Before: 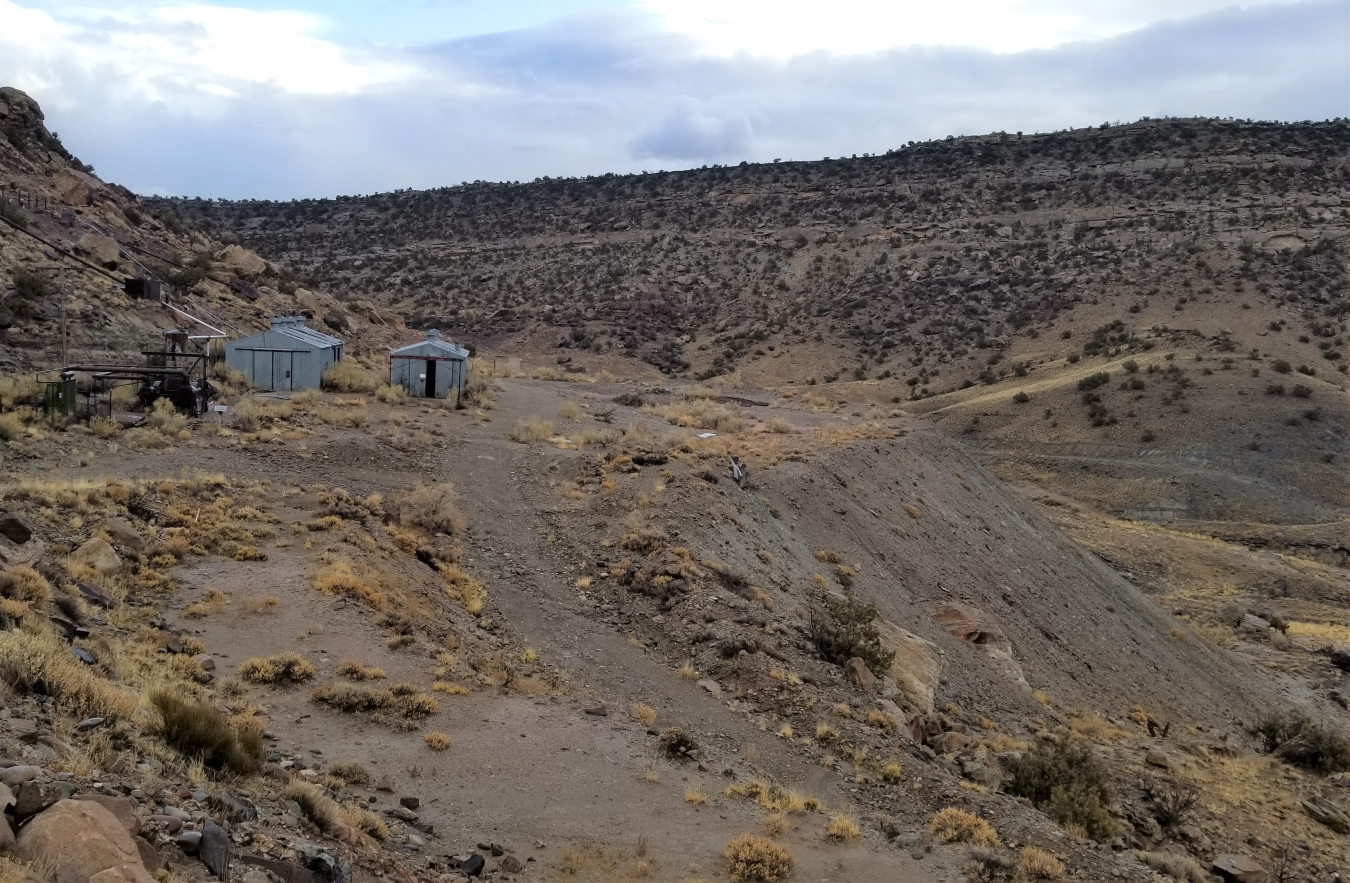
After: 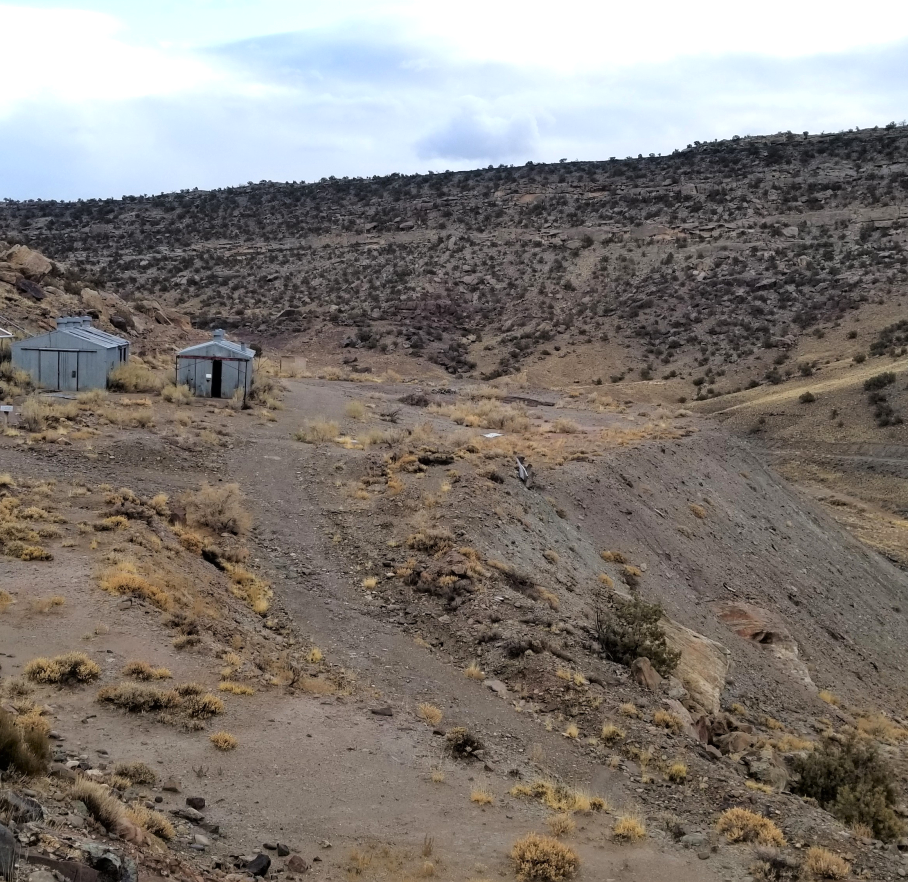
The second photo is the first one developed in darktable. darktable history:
crop and rotate: left 15.88%, right 16.858%
tone equalizer: -8 EV -0.389 EV, -7 EV -0.354 EV, -6 EV -0.371 EV, -5 EV -0.258 EV, -3 EV 0.191 EV, -2 EV 0.309 EV, -1 EV 0.378 EV, +0 EV 0.416 EV
